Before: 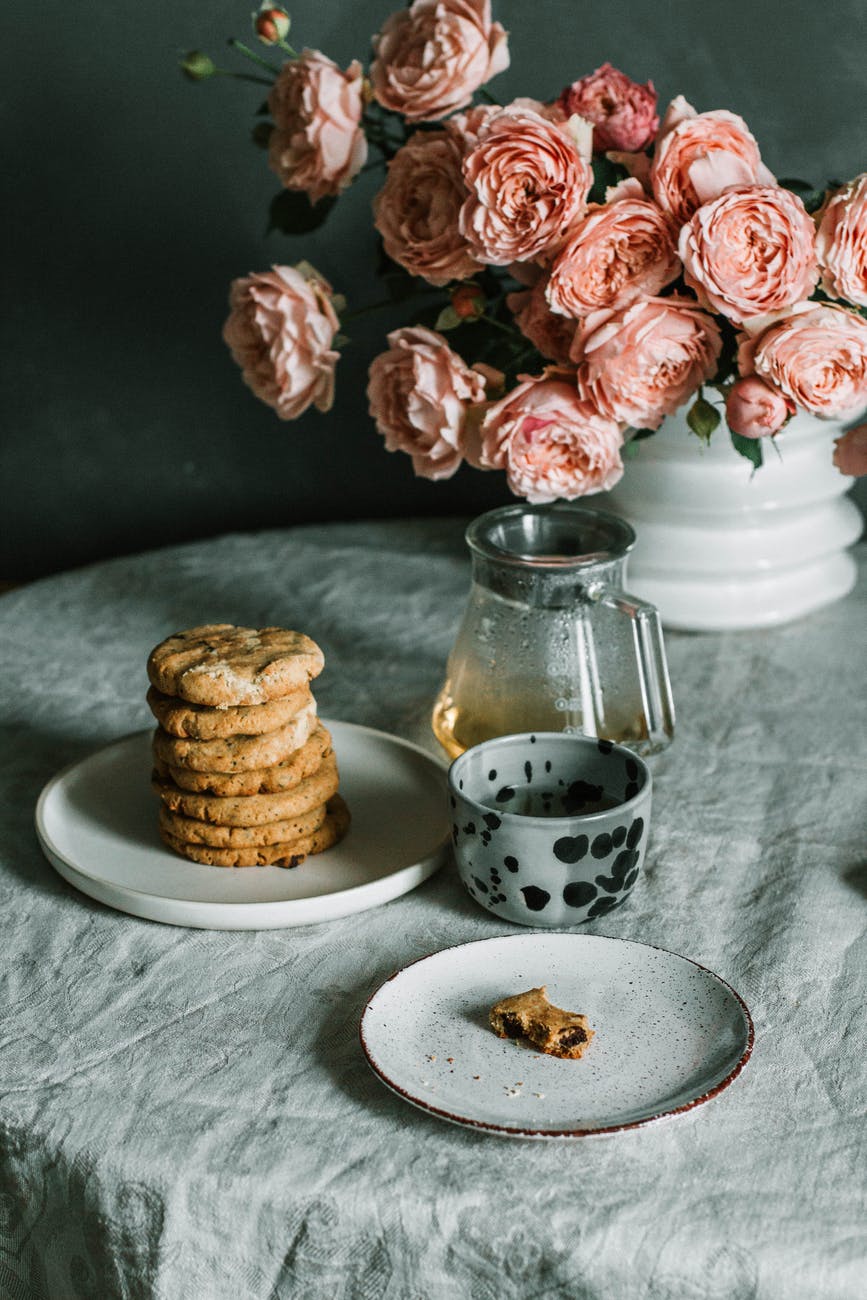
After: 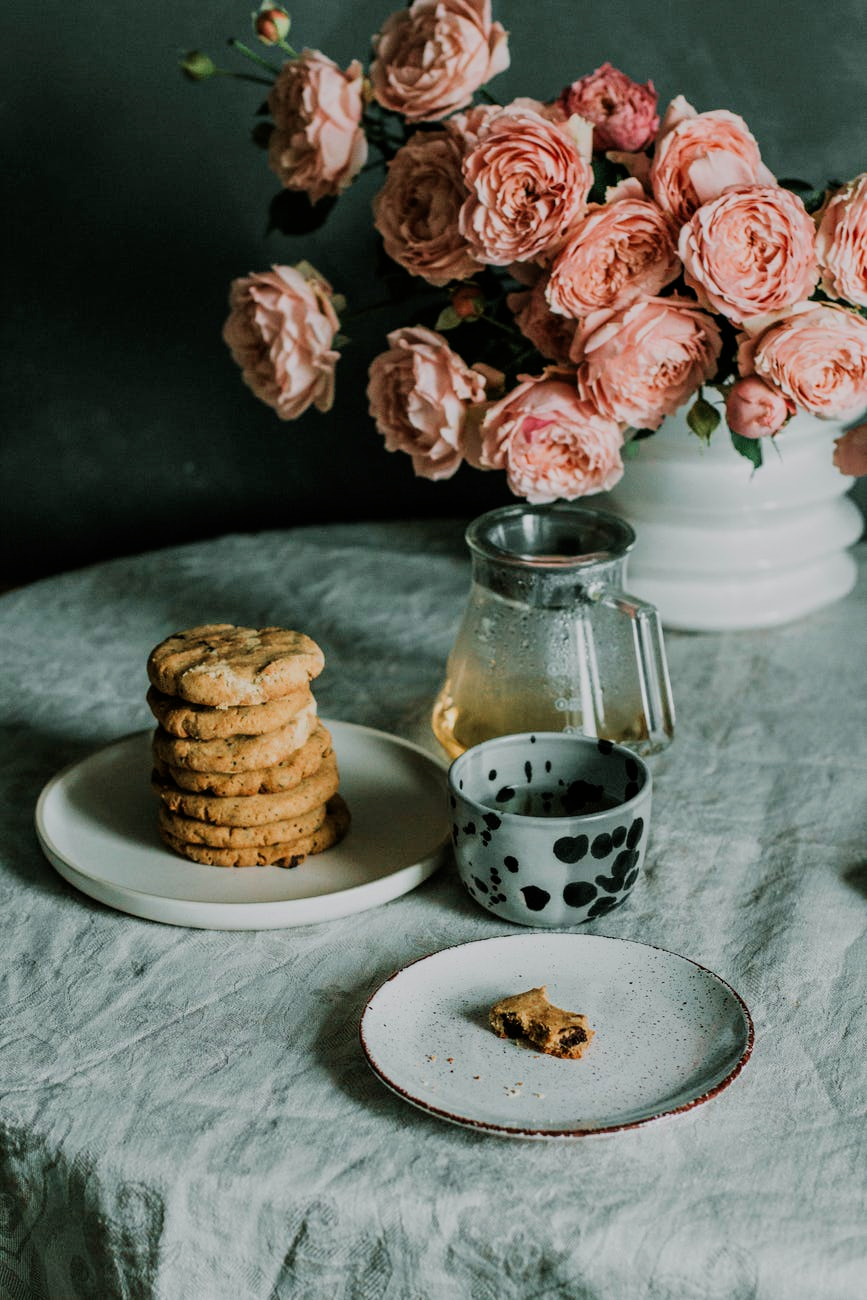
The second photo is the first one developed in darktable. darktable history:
velvia: on, module defaults
filmic rgb: black relative exposure -7.65 EV, white relative exposure 4.56 EV, hardness 3.61, contrast 0.984
